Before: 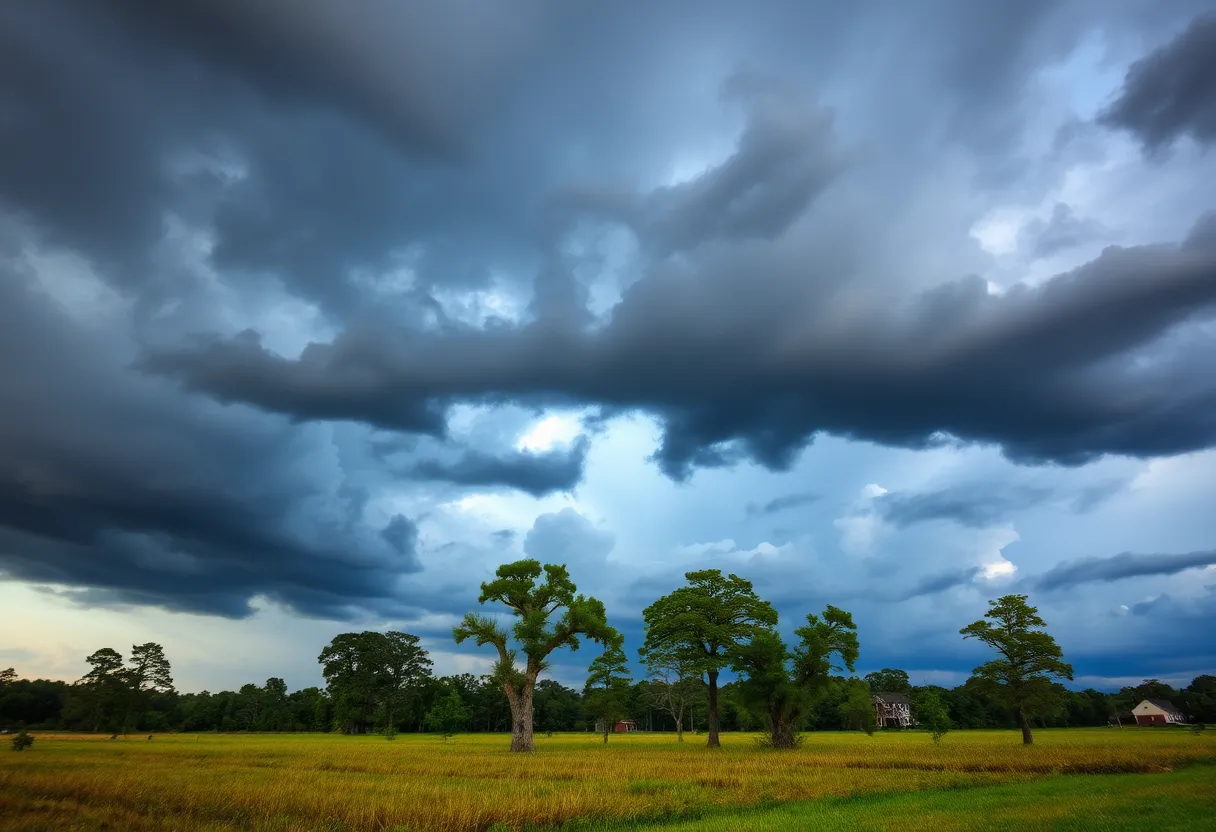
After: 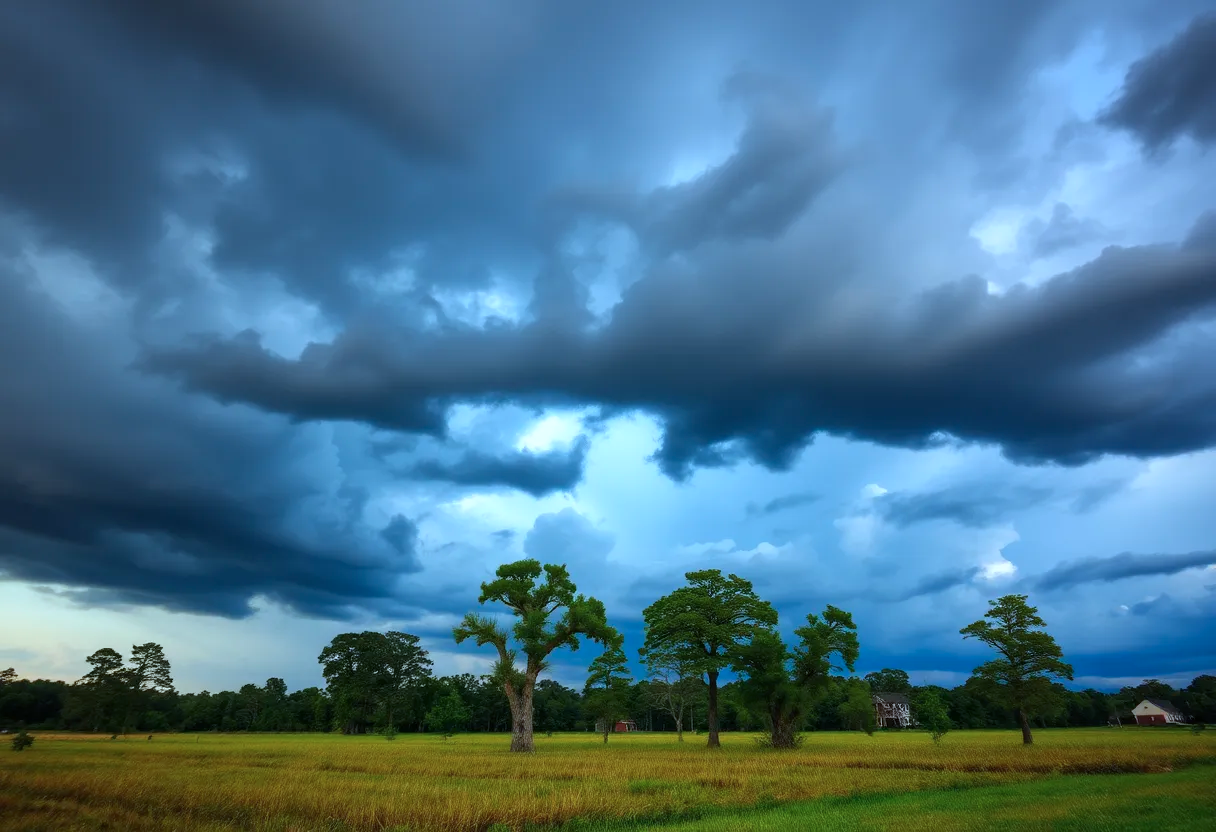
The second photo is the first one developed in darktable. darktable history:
color calibration: illuminant Planckian (black body), x 0.376, y 0.374, temperature 4112.22 K
